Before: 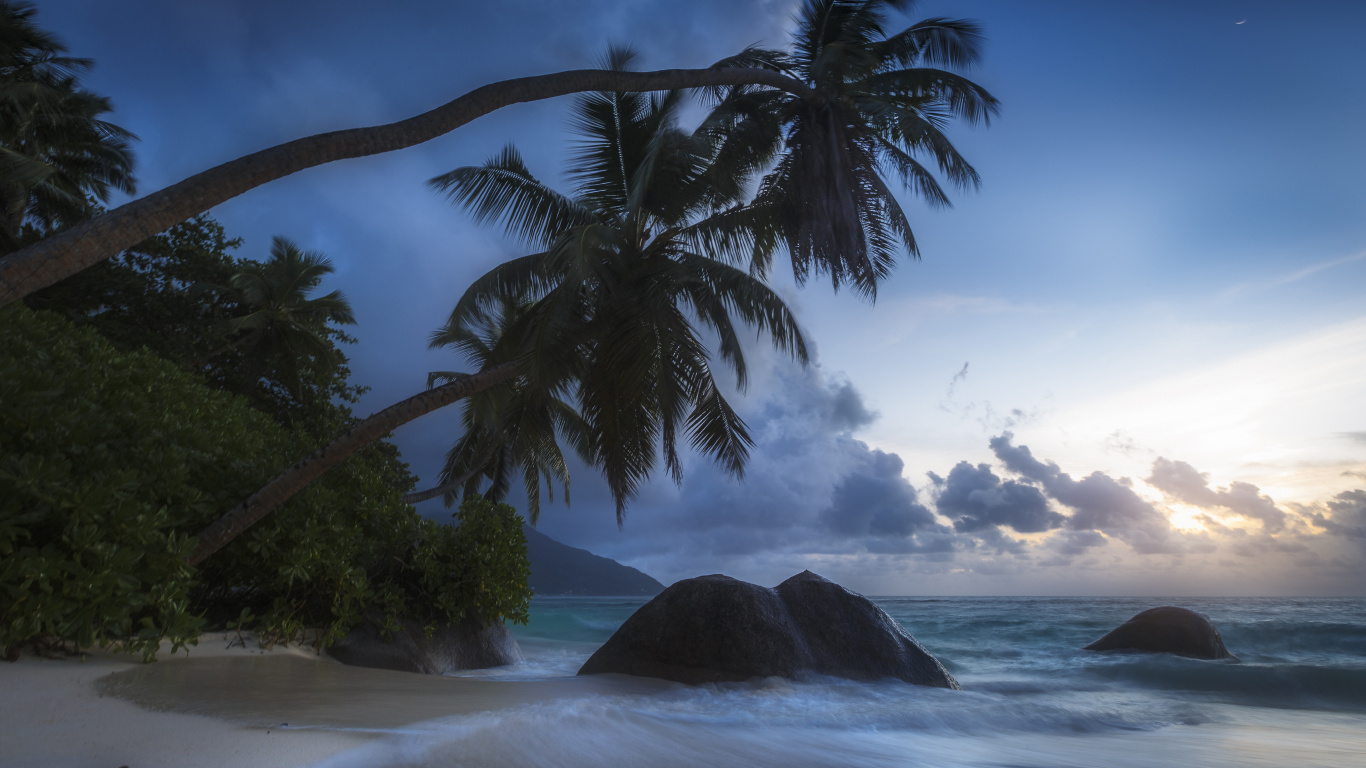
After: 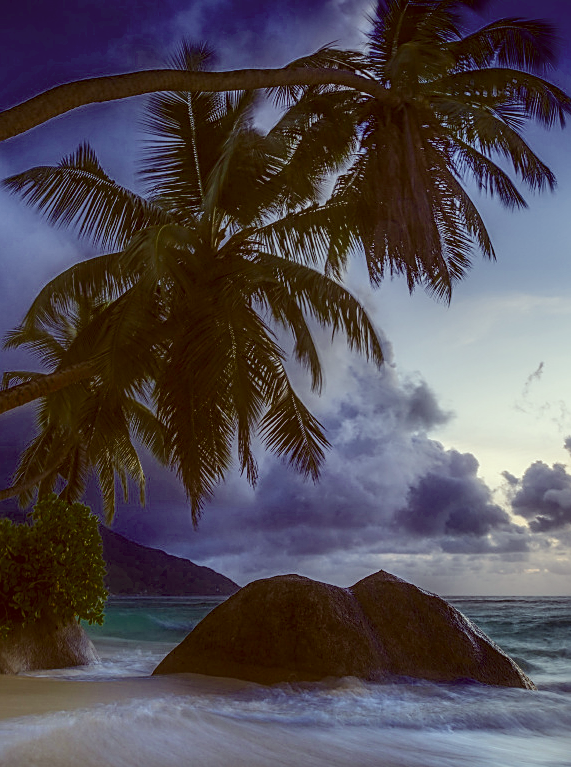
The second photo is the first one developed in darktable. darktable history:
color correction: highlights a* -5.5, highlights b* 9.79, shadows a* 9.89, shadows b* 24.25
tone equalizer: on, module defaults
sharpen: on, module defaults
crop: left 31.116%, right 27.015%
local contrast: on, module defaults
color balance rgb: highlights gain › chroma 0.198%, highlights gain › hue 330.42°, perceptual saturation grading › global saturation 20%, perceptual saturation grading › highlights -25.713%, perceptual saturation grading › shadows 50.045%, perceptual brilliance grading › mid-tones 10.549%, perceptual brilliance grading › shadows 15.673%, global vibrance 10.28%, saturation formula JzAzBz (2021)
